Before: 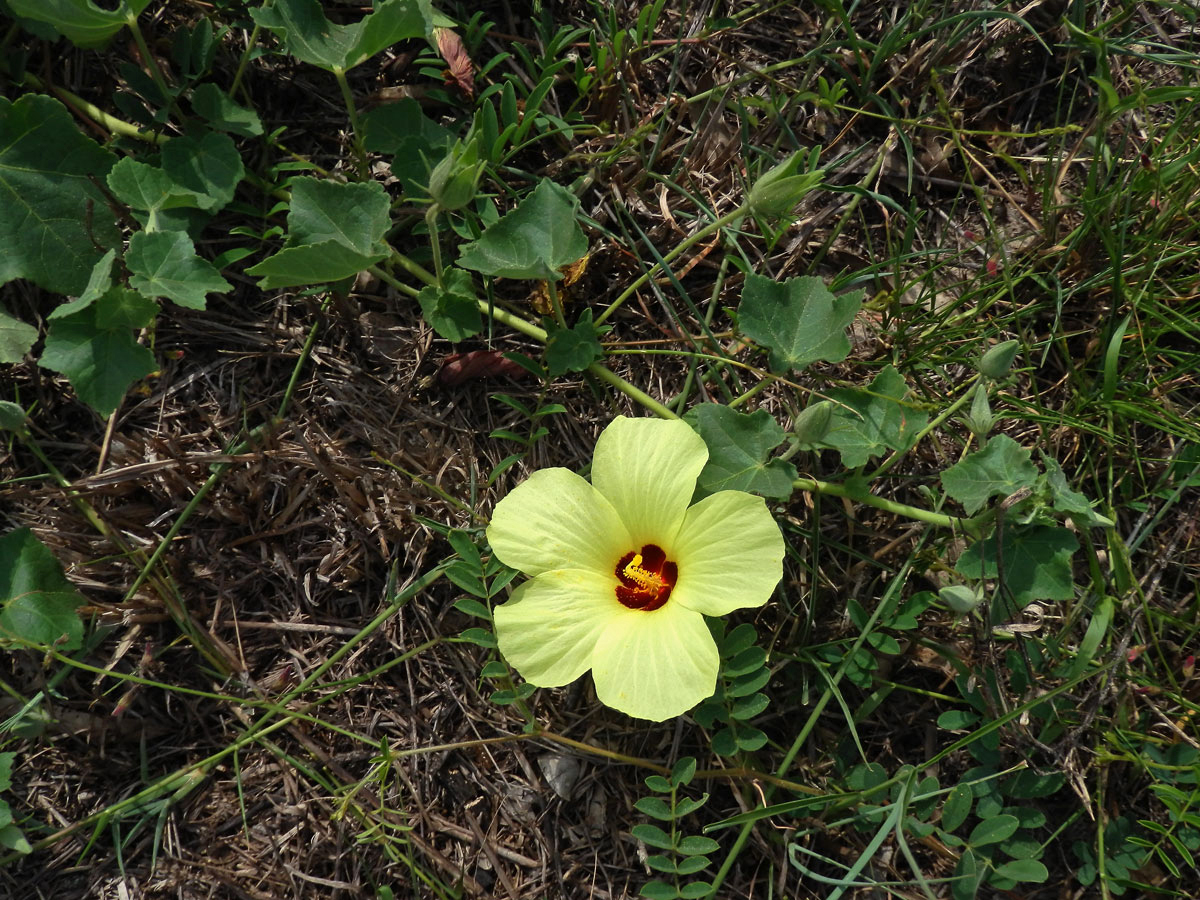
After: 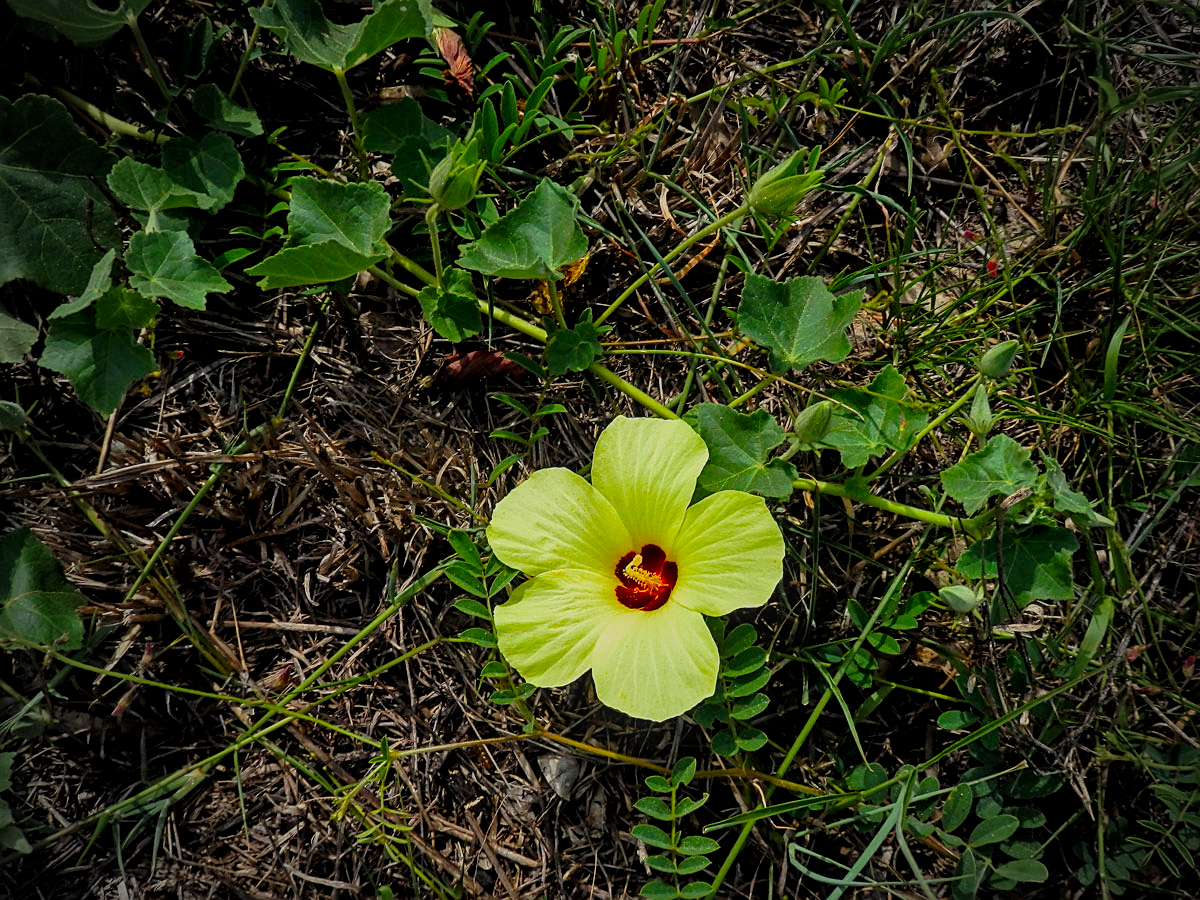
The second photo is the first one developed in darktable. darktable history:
sharpen: on, module defaults
filmic rgb: middle gray luminance 18.25%, black relative exposure -8.91 EV, white relative exposure 3.75 EV, target black luminance 0%, hardness 4.9, latitude 67.82%, contrast 0.959, highlights saturation mix 20.63%, shadows ↔ highlights balance 22.21%, color science v4 (2020)
local contrast: on, module defaults
vignetting: fall-off start 67.29%, brightness -0.7, width/height ratio 1.018
